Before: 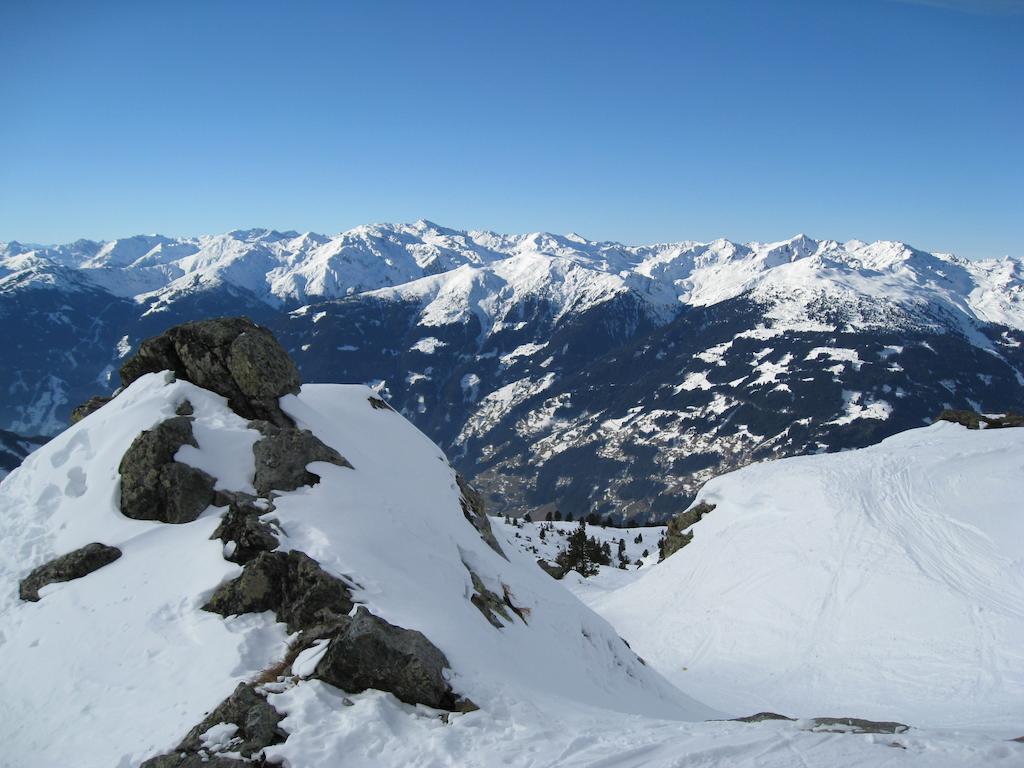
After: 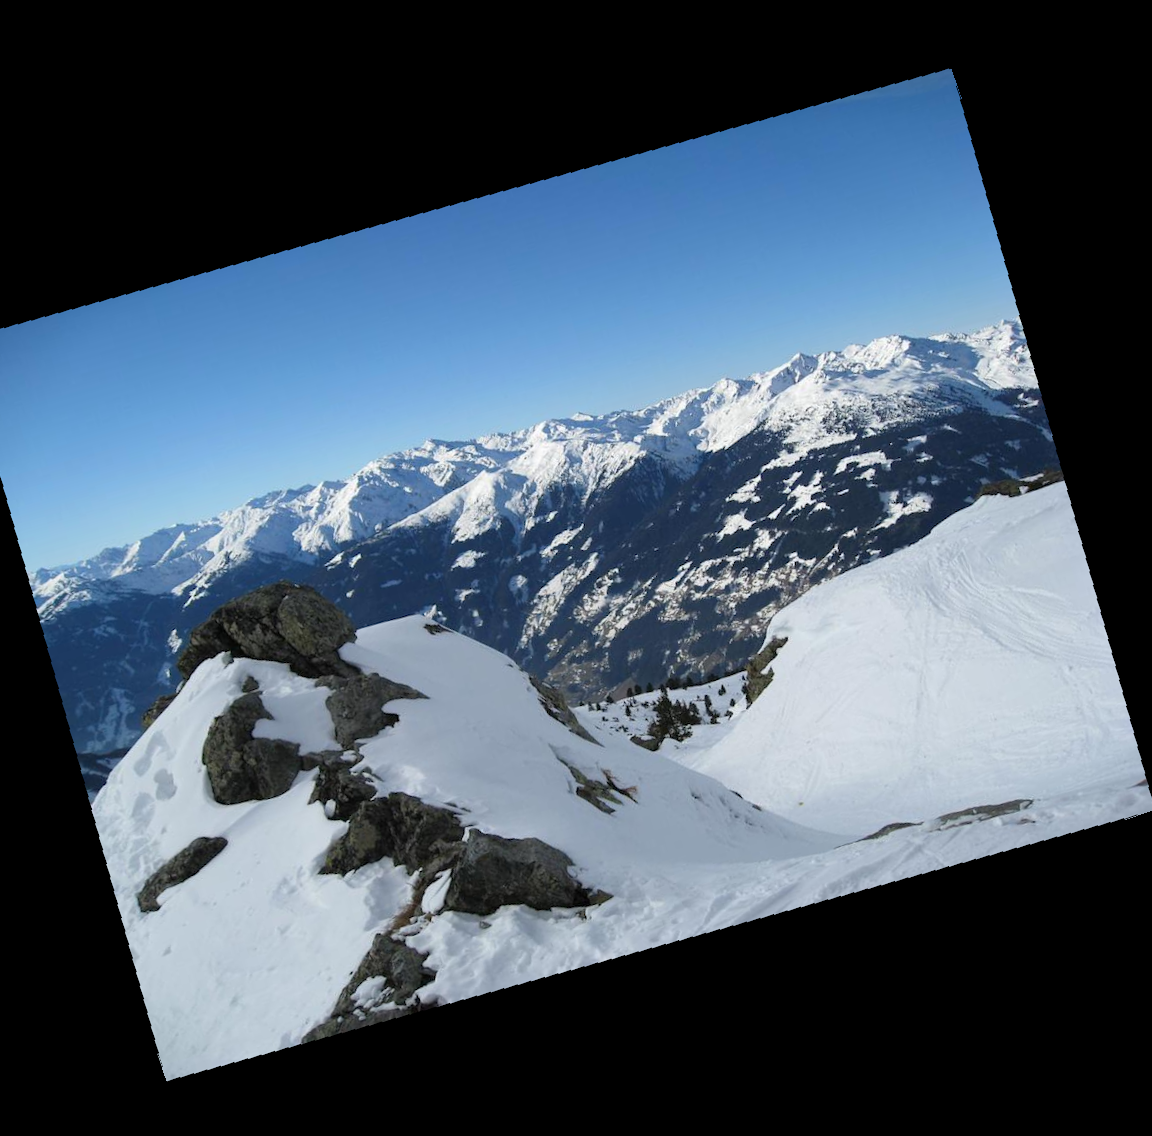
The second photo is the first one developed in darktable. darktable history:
rotate and perspective: rotation 4.1°, automatic cropping off
crop and rotate: angle 19.43°, left 6.812%, right 4.125%, bottom 1.087%
